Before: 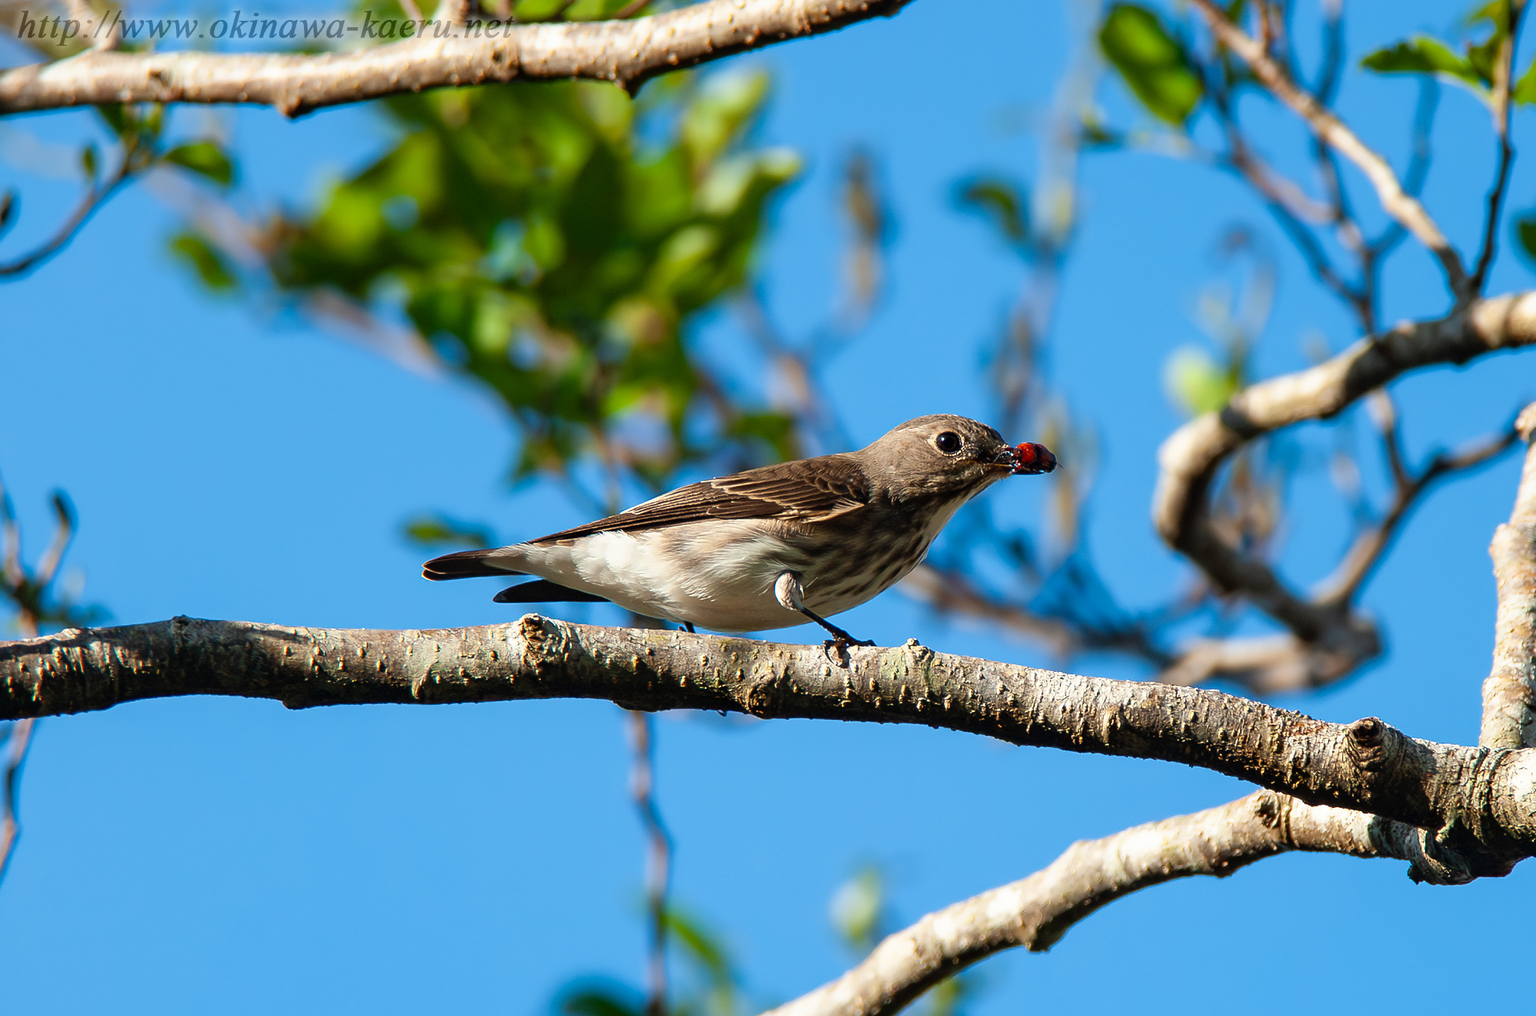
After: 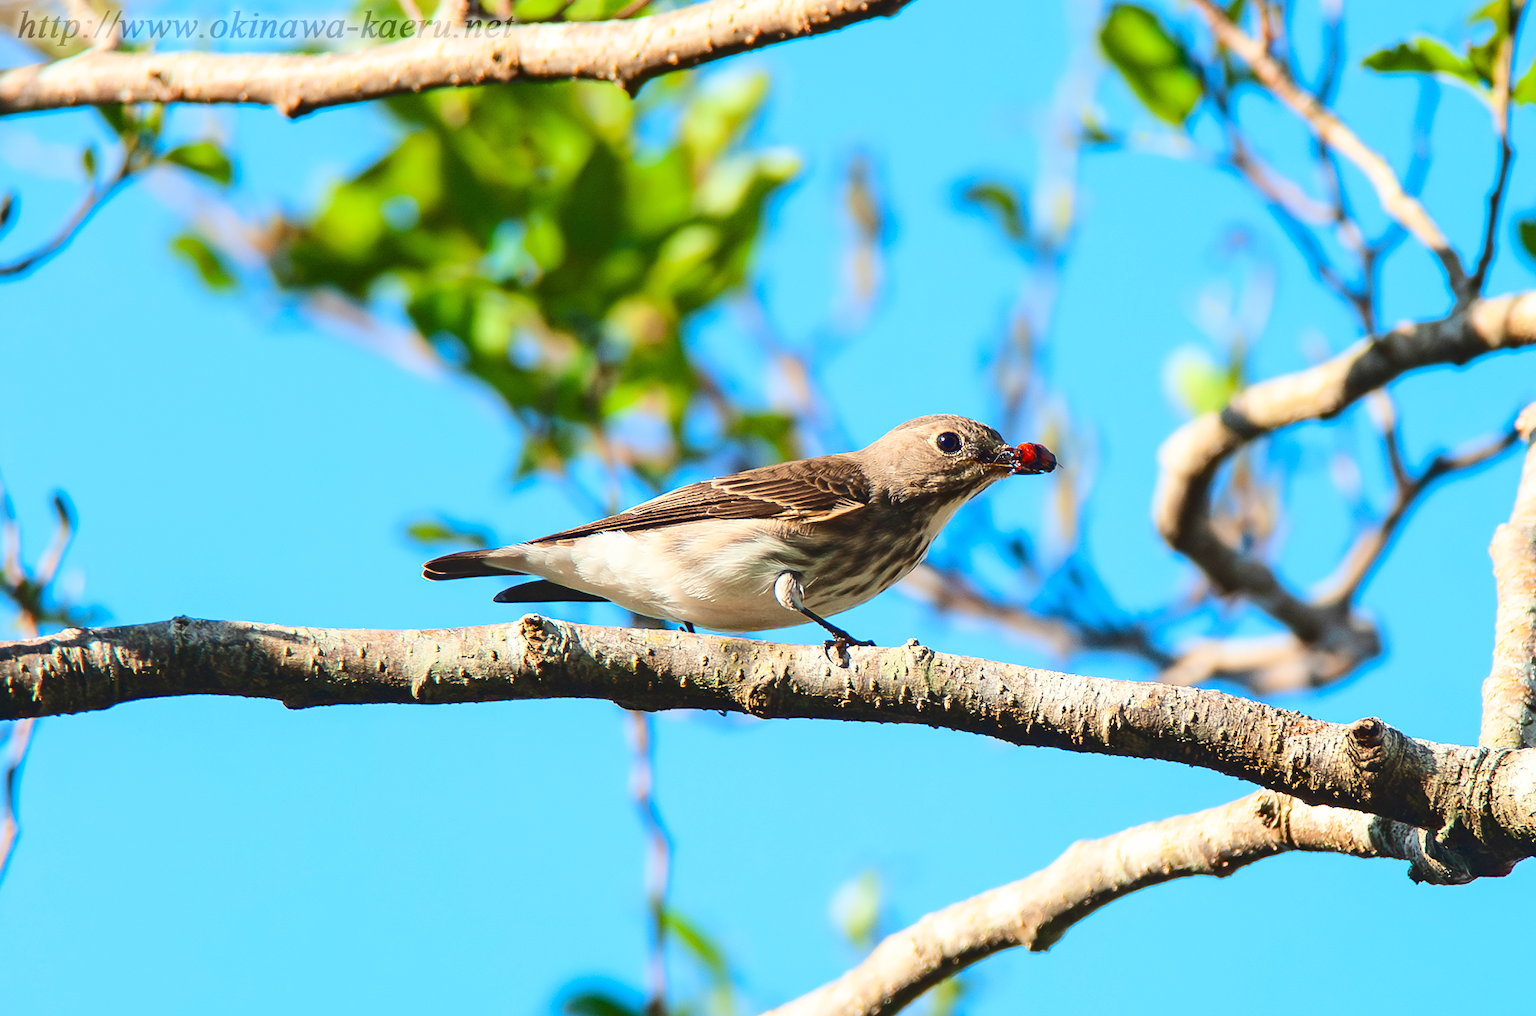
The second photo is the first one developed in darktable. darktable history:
base curve: curves: ch0 [(0, 0.007) (0.028, 0.063) (0.121, 0.311) (0.46, 0.743) (0.859, 0.957) (1, 1)]
